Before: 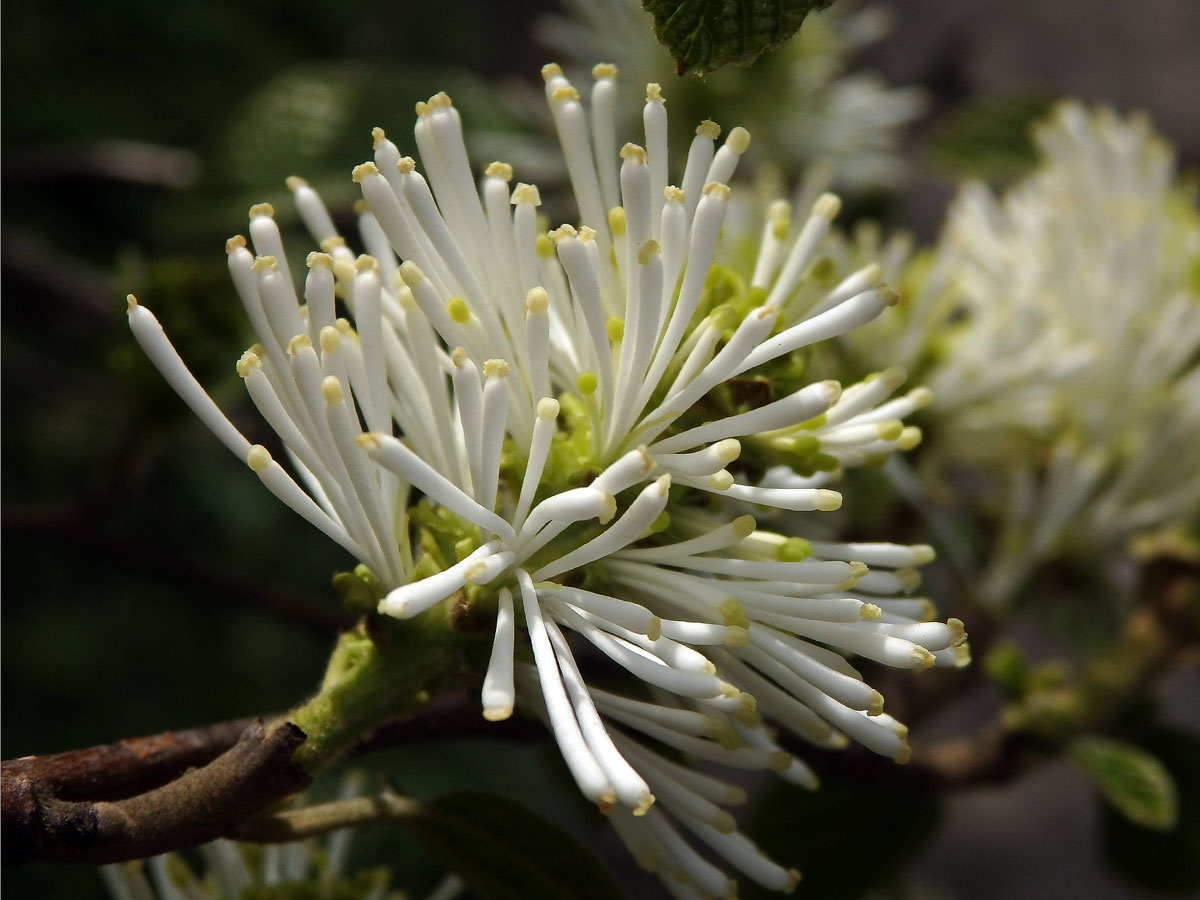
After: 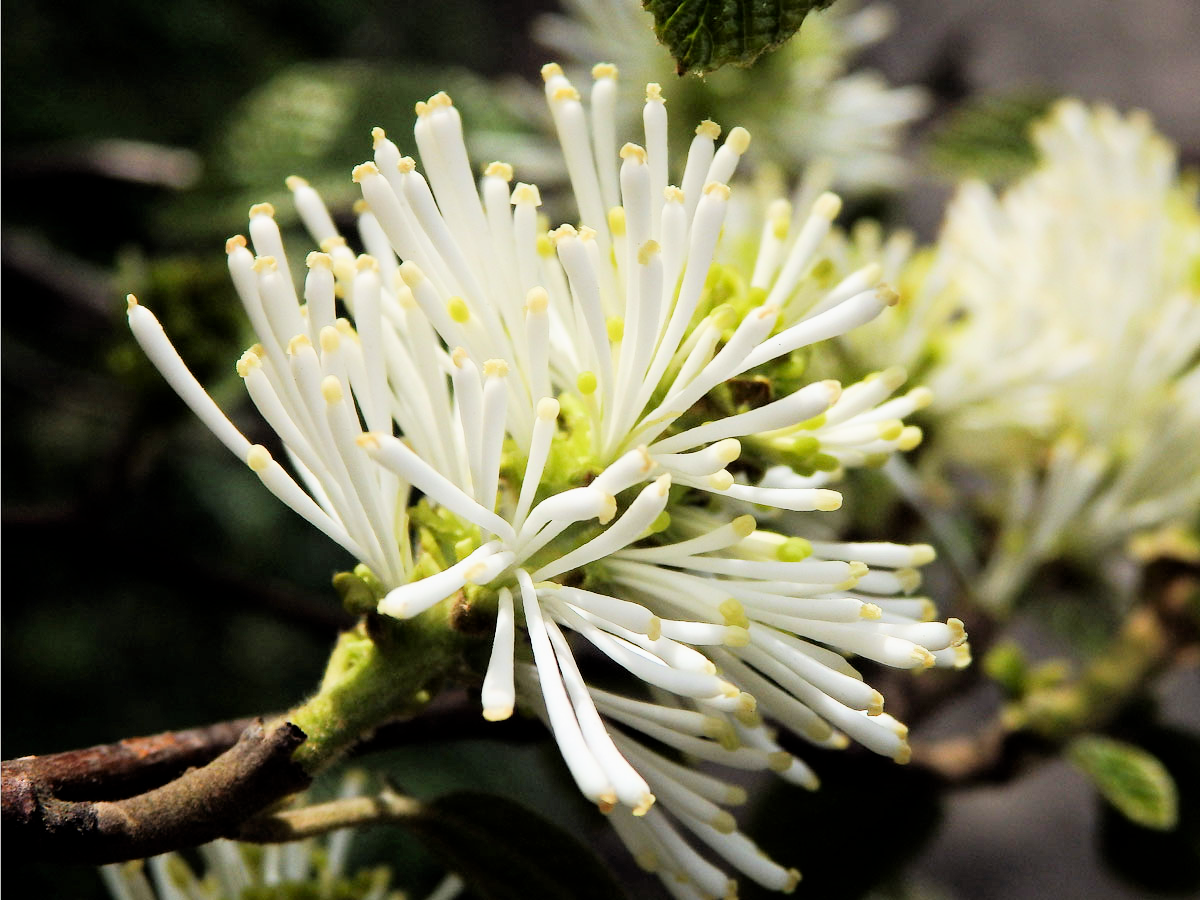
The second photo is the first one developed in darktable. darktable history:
exposure: black level correction 0.001, exposure 1.637 EV, compensate highlight preservation false
filmic rgb: middle gray luminance 28.83%, black relative exposure -10.37 EV, white relative exposure 5.47 EV, target black luminance 0%, hardness 3.95, latitude 1.82%, contrast 1.132, highlights saturation mix 5.76%, shadows ↔ highlights balance 15.37%
